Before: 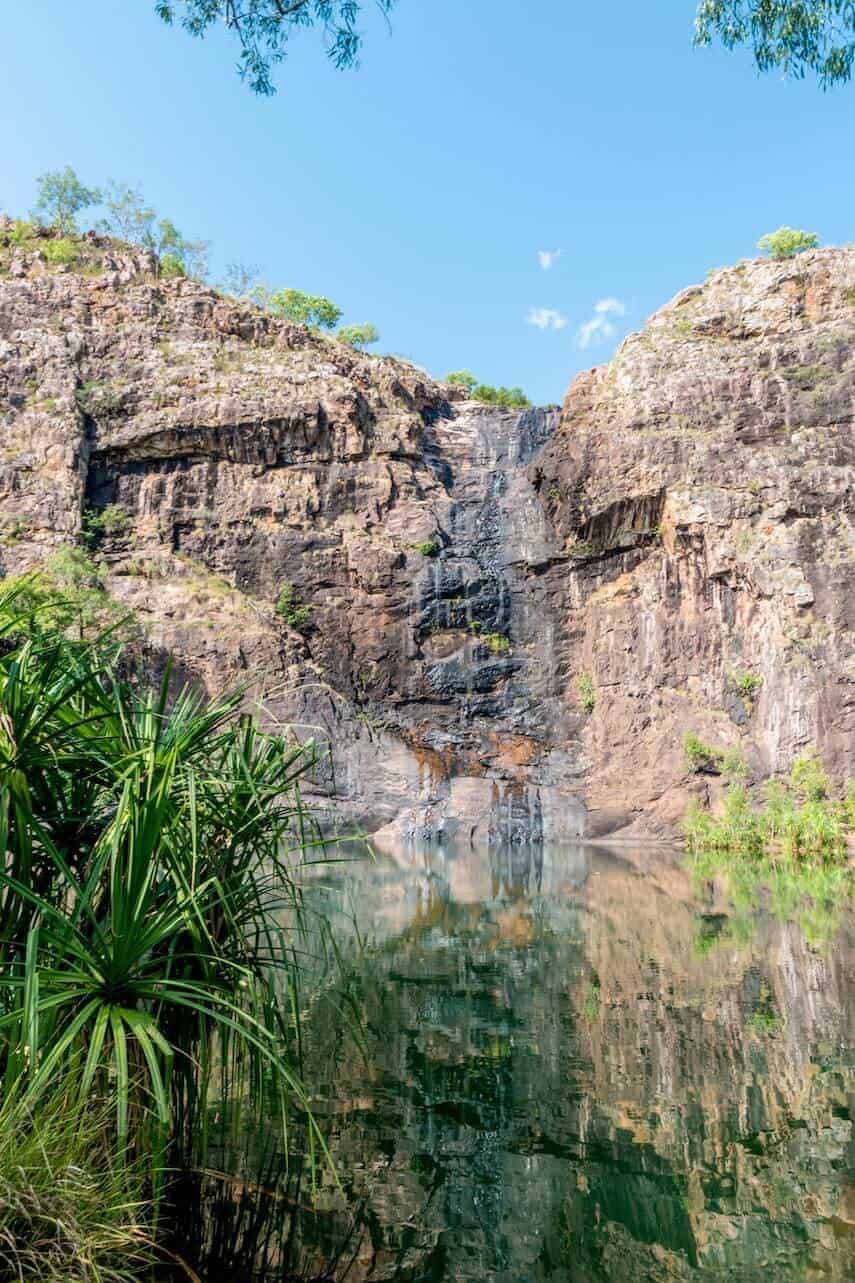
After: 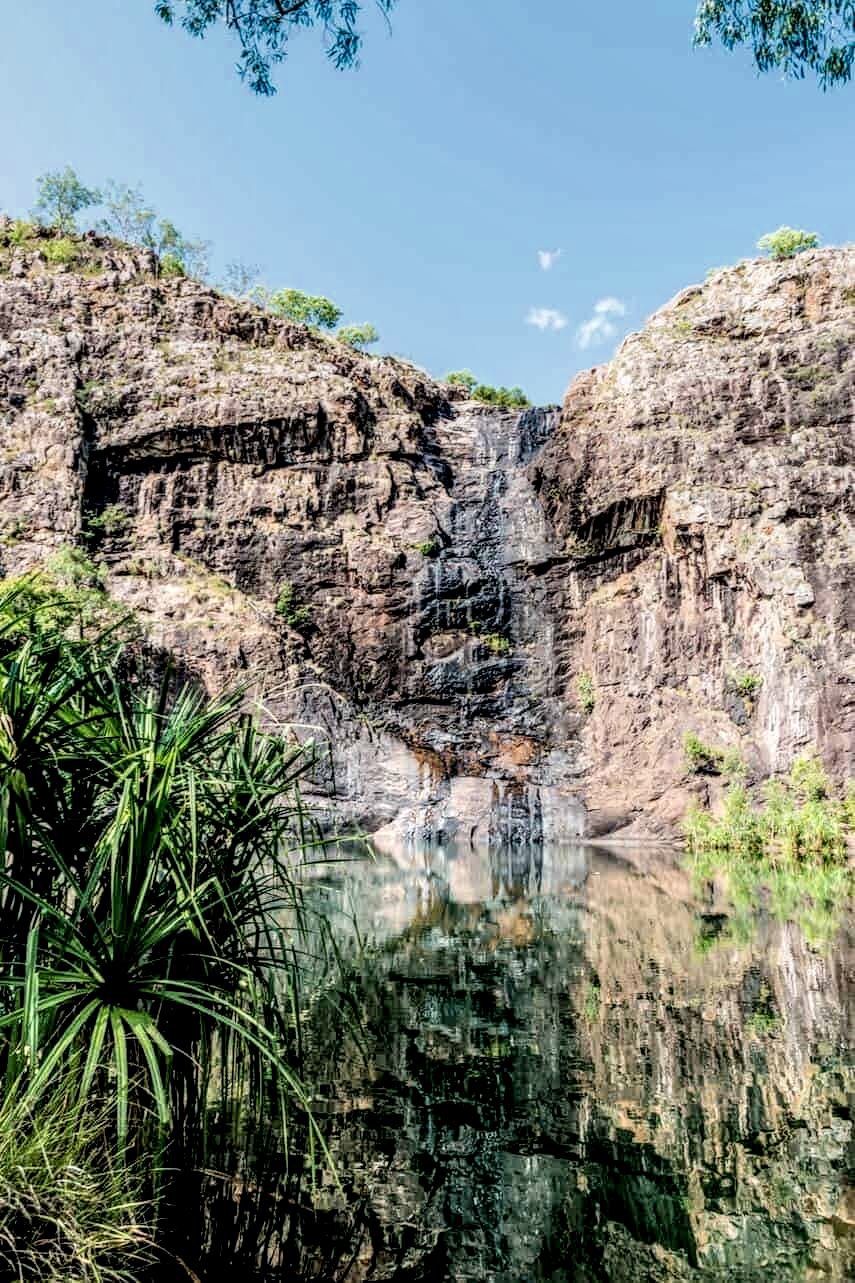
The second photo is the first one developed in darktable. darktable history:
filmic rgb: black relative exposure -5.02 EV, white relative exposure 3.98 EV, hardness 2.88, contrast 1.204, iterations of high-quality reconstruction 0
local contrast: highlights 17%, detail 187%
